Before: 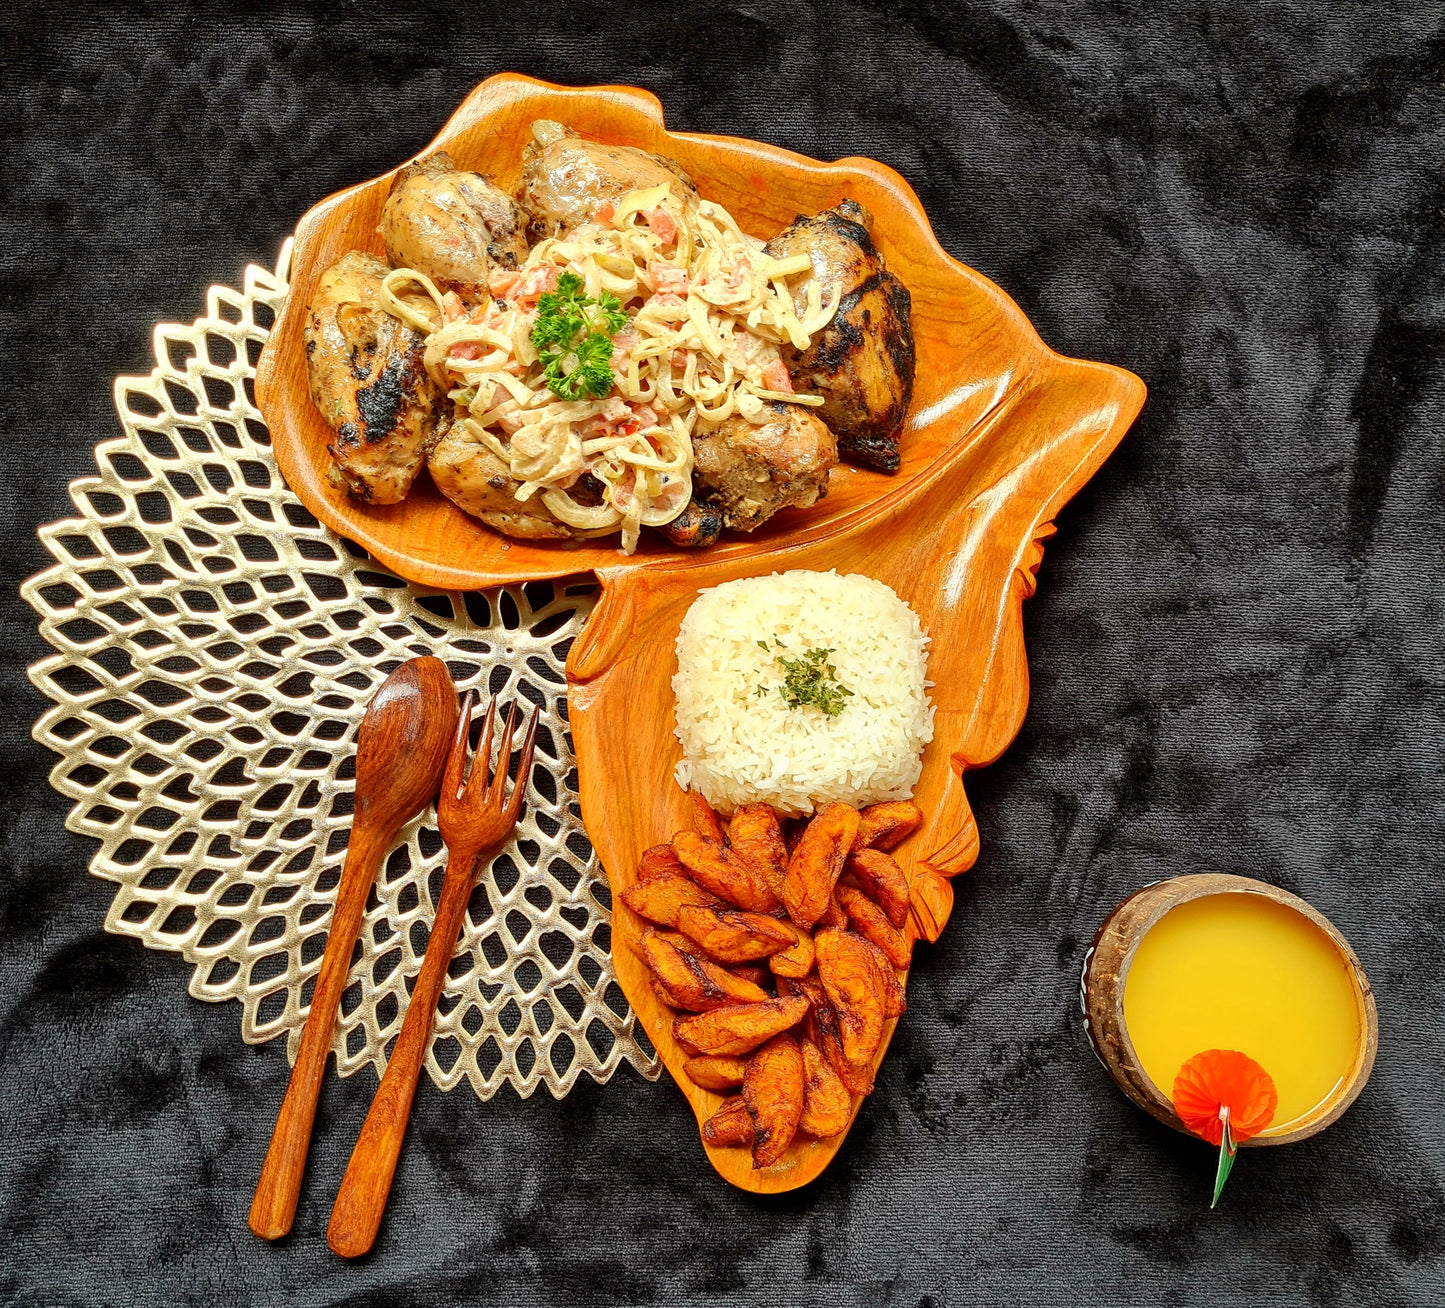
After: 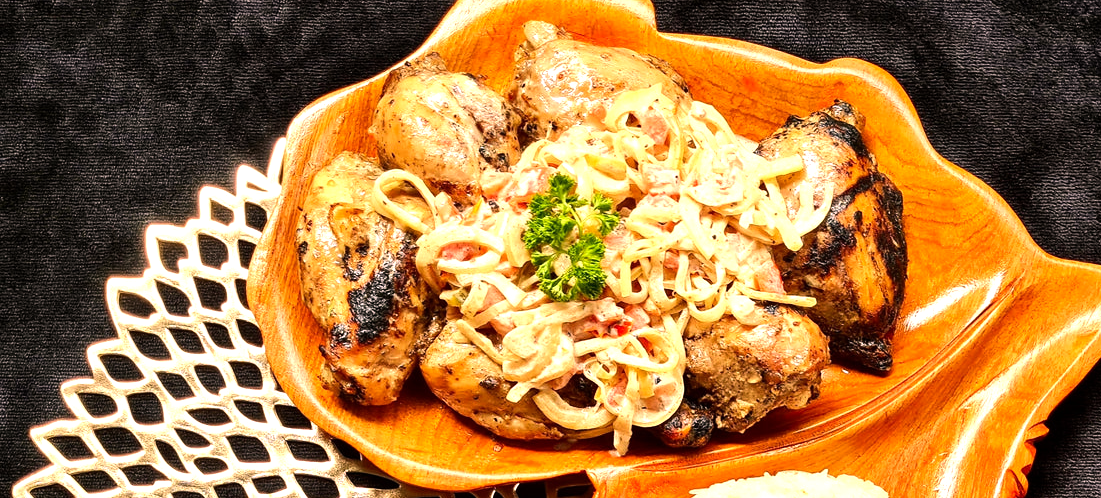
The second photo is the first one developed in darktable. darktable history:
color correction: highlights a* 14.52, highlights b* 4.84
tone equalizer: -8 EV -0.75 EV, -7 EV -0.7 EV, -6 EV -0.6 EV, -5 EV -0.4 EV, -3 EV 0.4 EV, -2 EV 0.6 EV, -1 EV 0.7 EV, +0 EV 0.75 EV, edges refinement/feathering 500, mask exposure compensation -1.57 EV, preserve details no
crop: left 0.579%, top 7.627%, right 23.167%, bottom 54.275%
